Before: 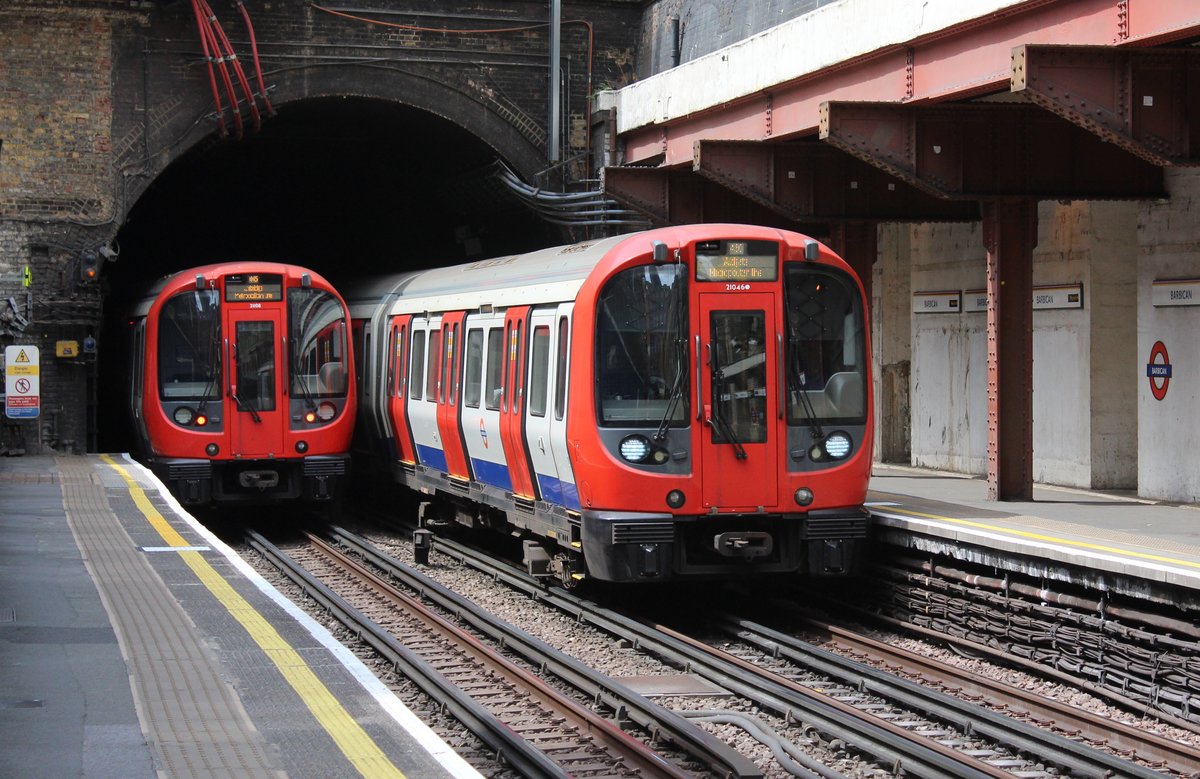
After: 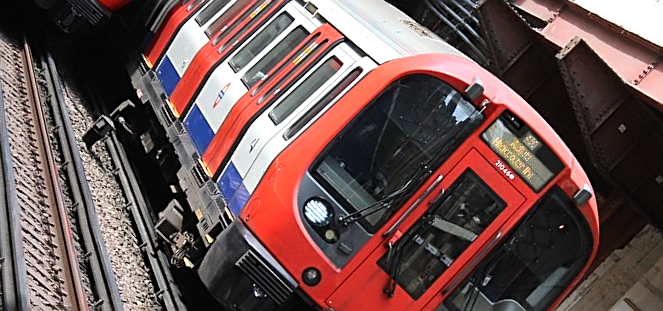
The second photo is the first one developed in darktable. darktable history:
crop and rotate: angle -44.8°, top 16.517%, right 0.807%, bottom 11.619%
sharpen: on, module defaults
tone equalizer: -8 EV -0.381 EV, -7 EV -0.38 EV, -6 EV -0.363 EV, -5 EV -0.233 EV, -3 EV 0.235 EV, -2 EV 0.335 EV, -1 EV 0.375 EV, +0 EV 0.393 EV, edges refinement/feathering 500, mask exposure compensation -1.57 EV, preserve details no
